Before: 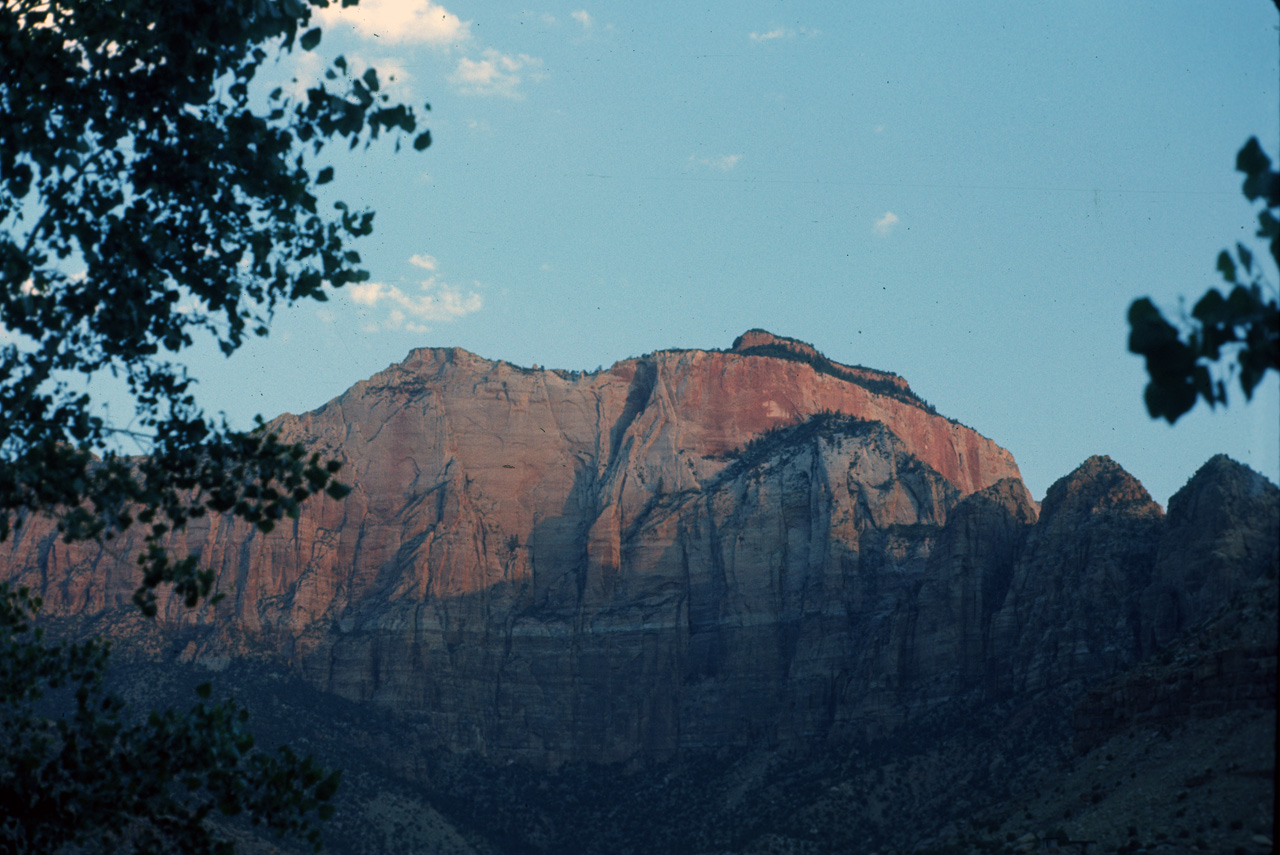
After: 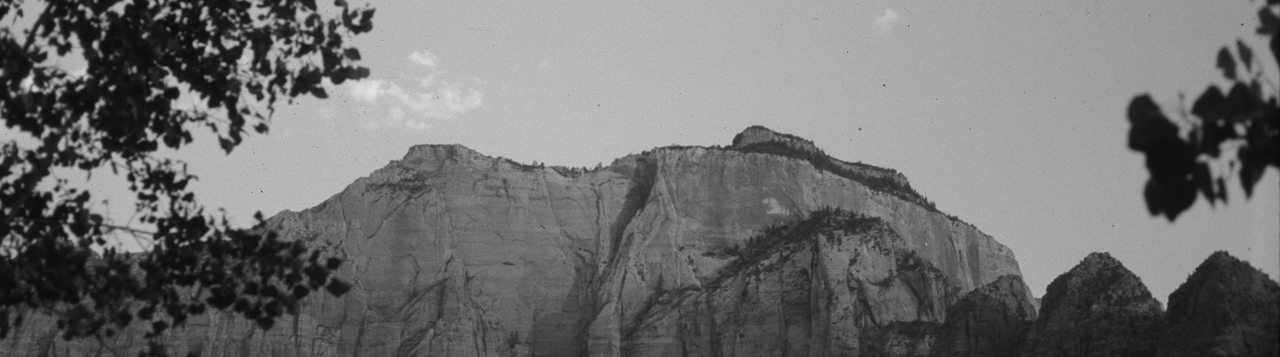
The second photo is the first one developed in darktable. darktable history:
vignetting: fall-off start 18.21%, fall-off radius 137.95%, brightness -0.207, center (-0.078, 0.066), width/height ratio 0.62, shape 0.59
contrast brightness saturation: contrast -0.08, brightness -0.04, saturation -0.11
crop and rotate: top 23.84%, bottom 34.294%
monochrome: a -3.63, b -0.465
color balance: mode lift, gamma, gain (sRGB), lift [0.997, 0.979, 1.021, 1.011], gamma [1, 1.084, 0.916, 0.998], gain [1, 0.87, 1.13, 1.101], contrast 4.55%, contrast fulcrum 38.24%, output saturation 104.09%
exposure: compensate highlight preservation false
